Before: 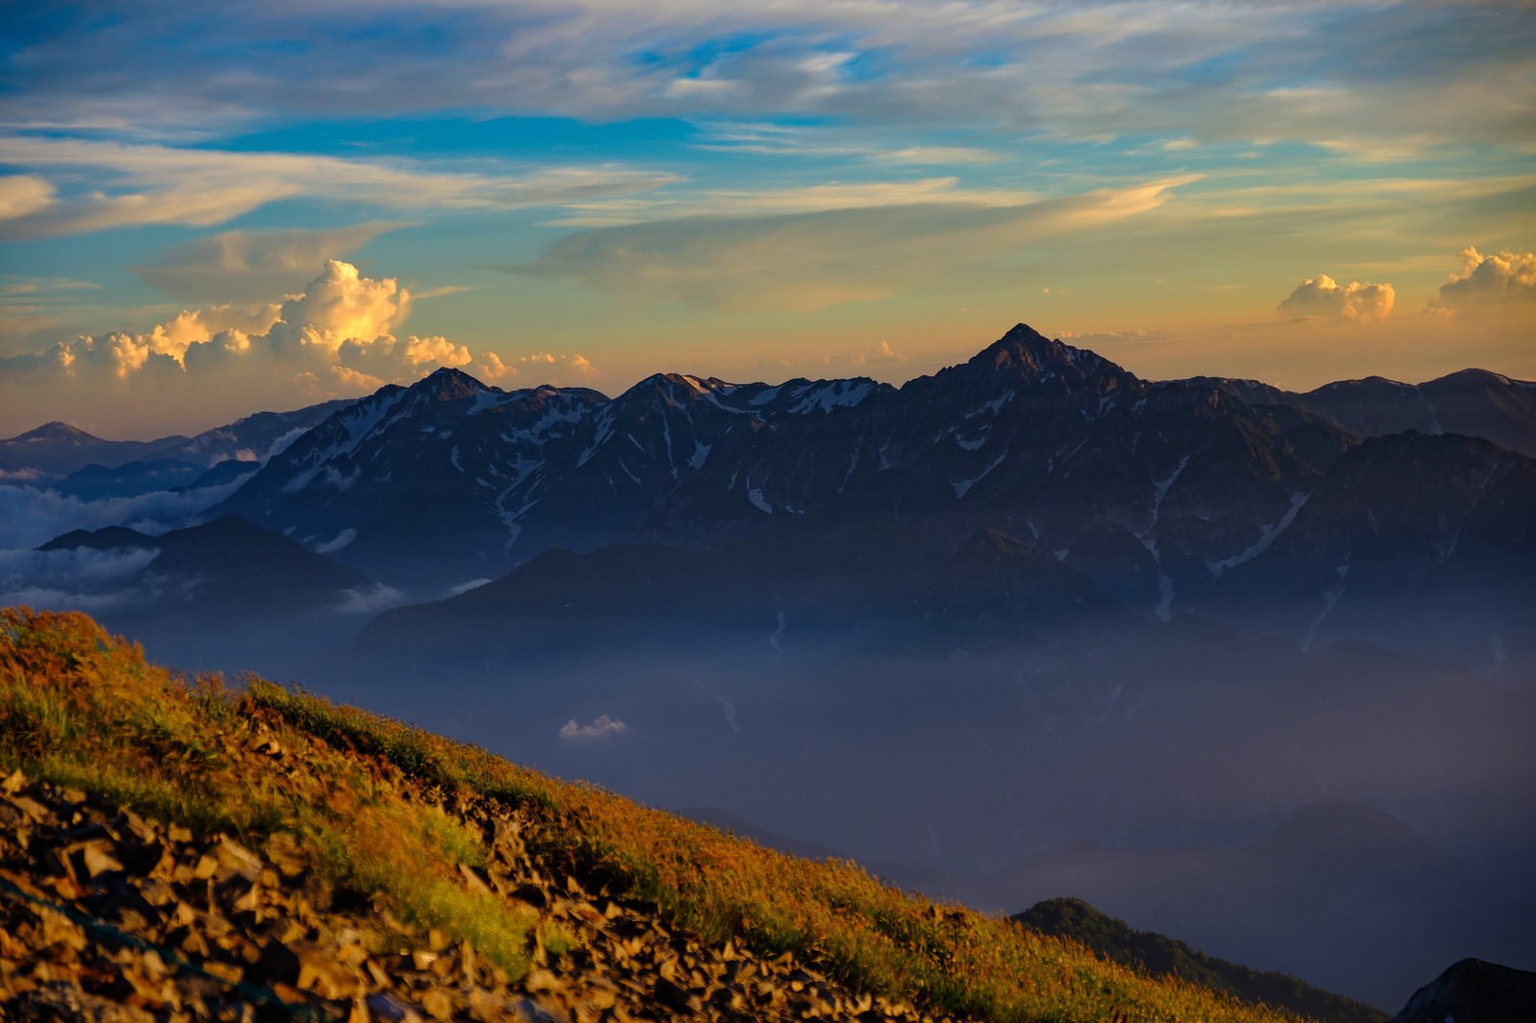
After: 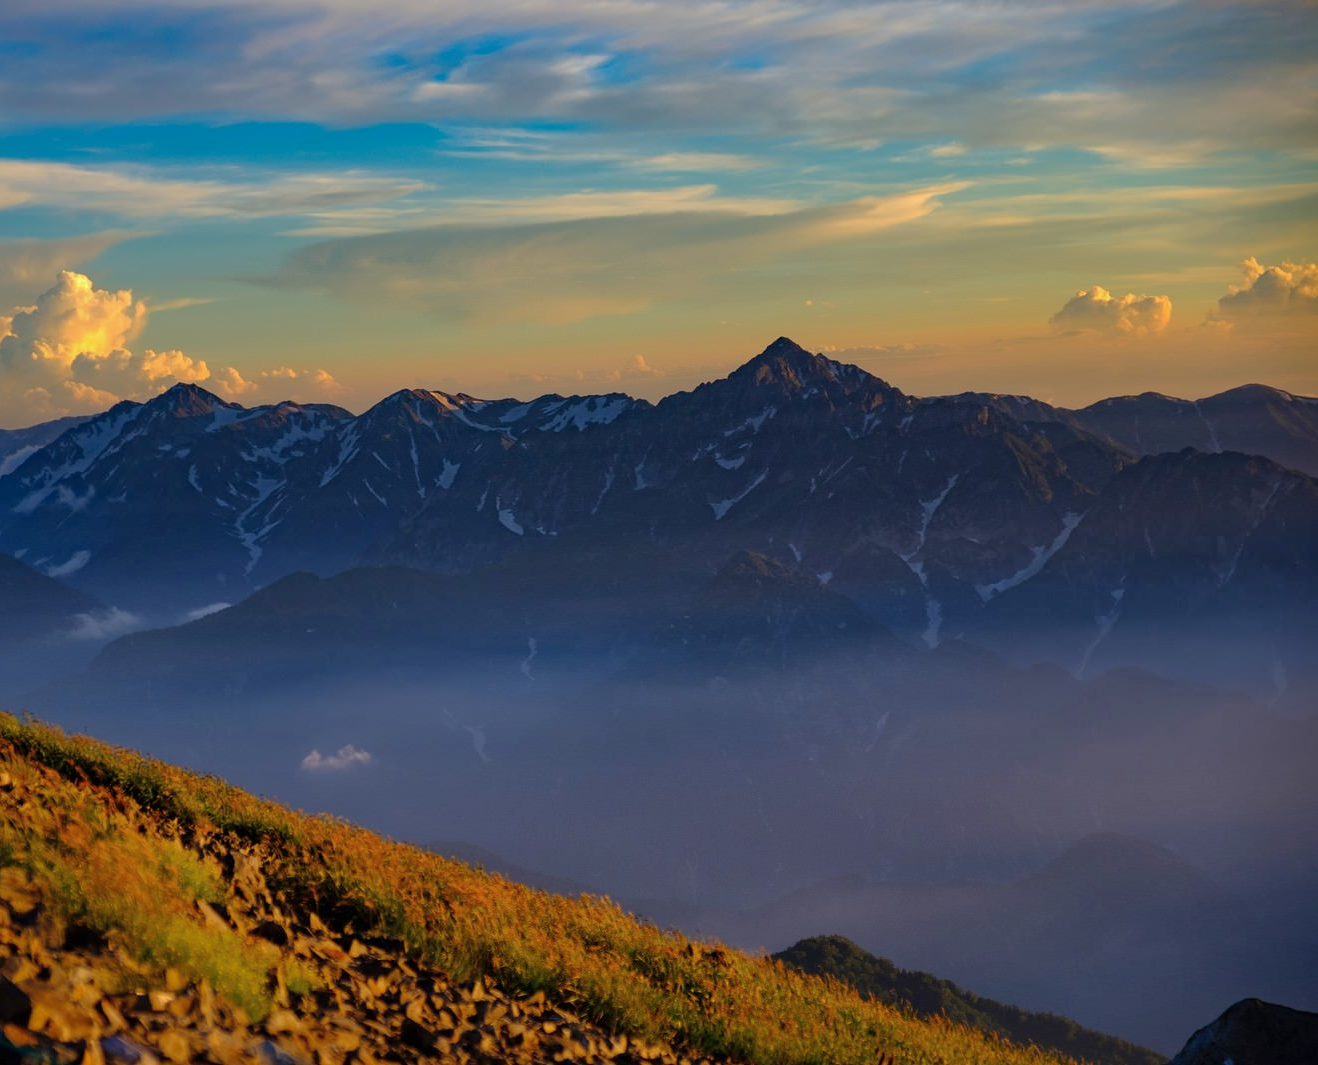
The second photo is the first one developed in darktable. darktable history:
shadows and highlights: on, module defaults
tone equalizer: on, module defaults
crop: left 17.622%, bottom 0.025%
sharpen: radius 5.328, amount 0.316, threshold 26.315
